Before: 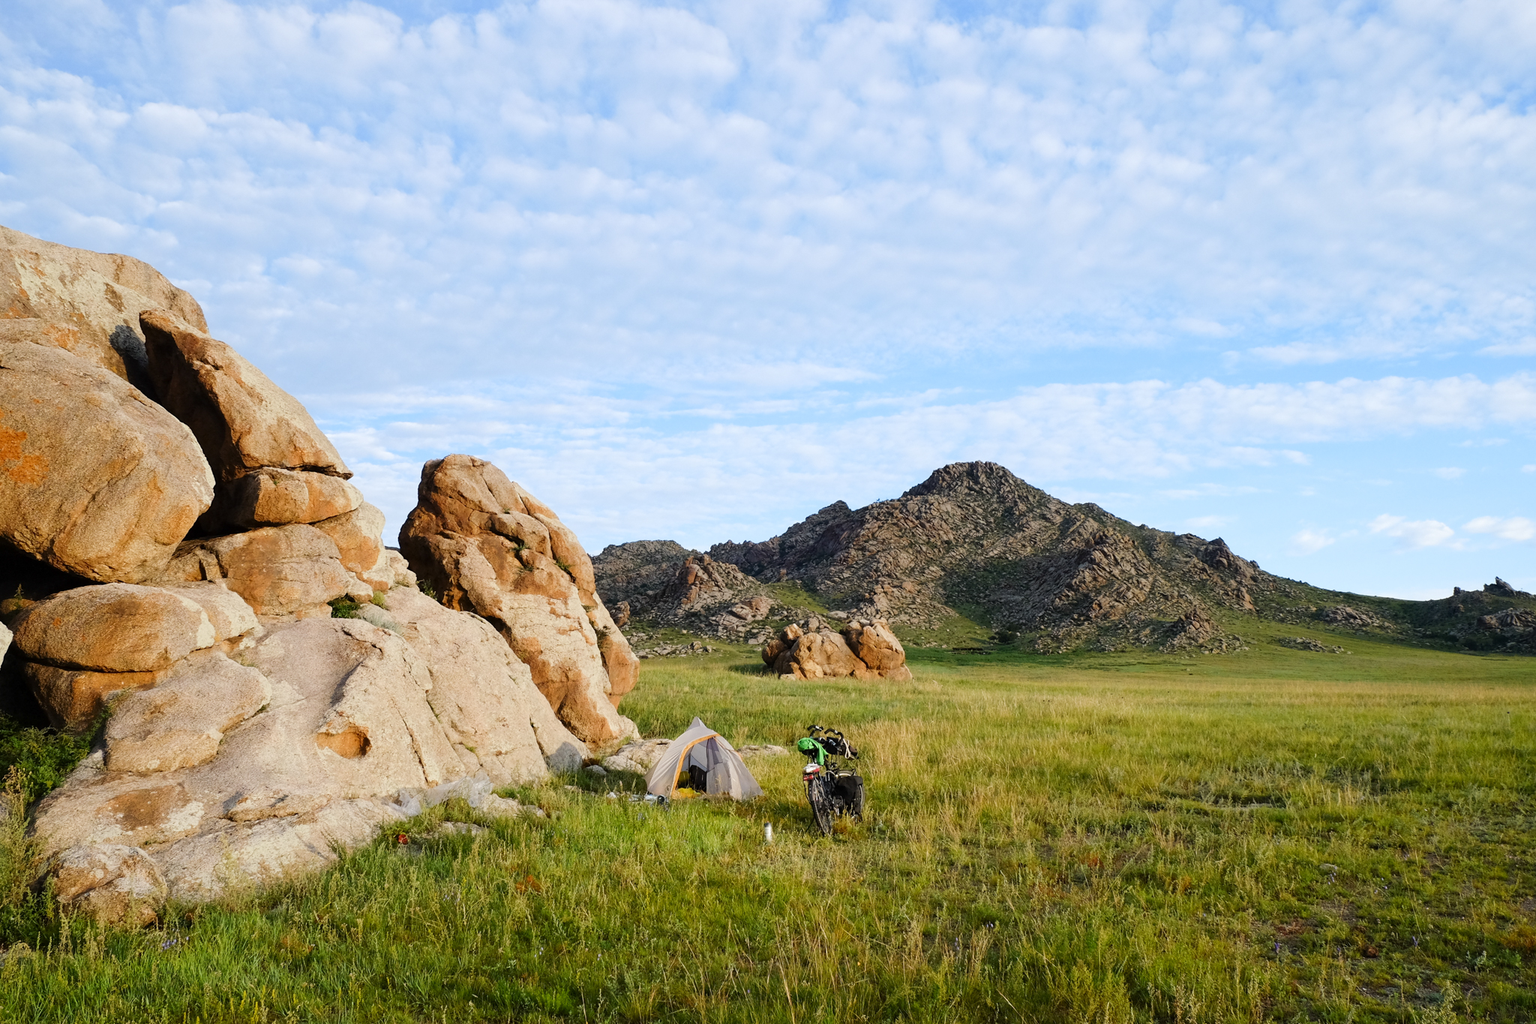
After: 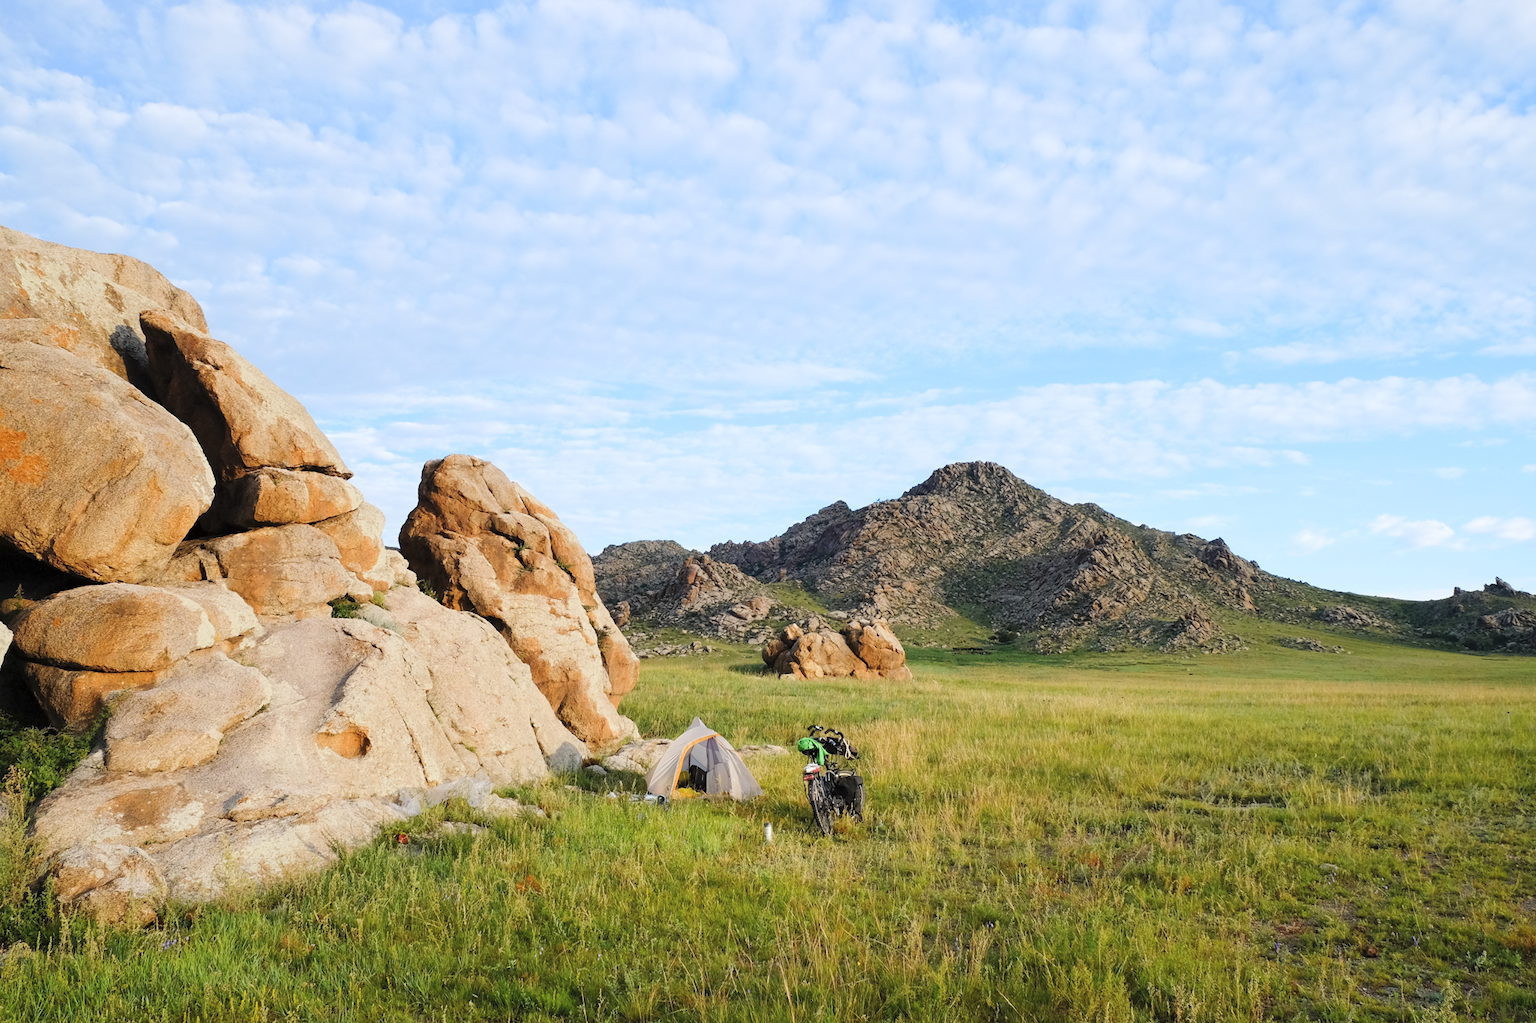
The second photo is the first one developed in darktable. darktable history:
contrast brightness saturation: brightness 0.121
